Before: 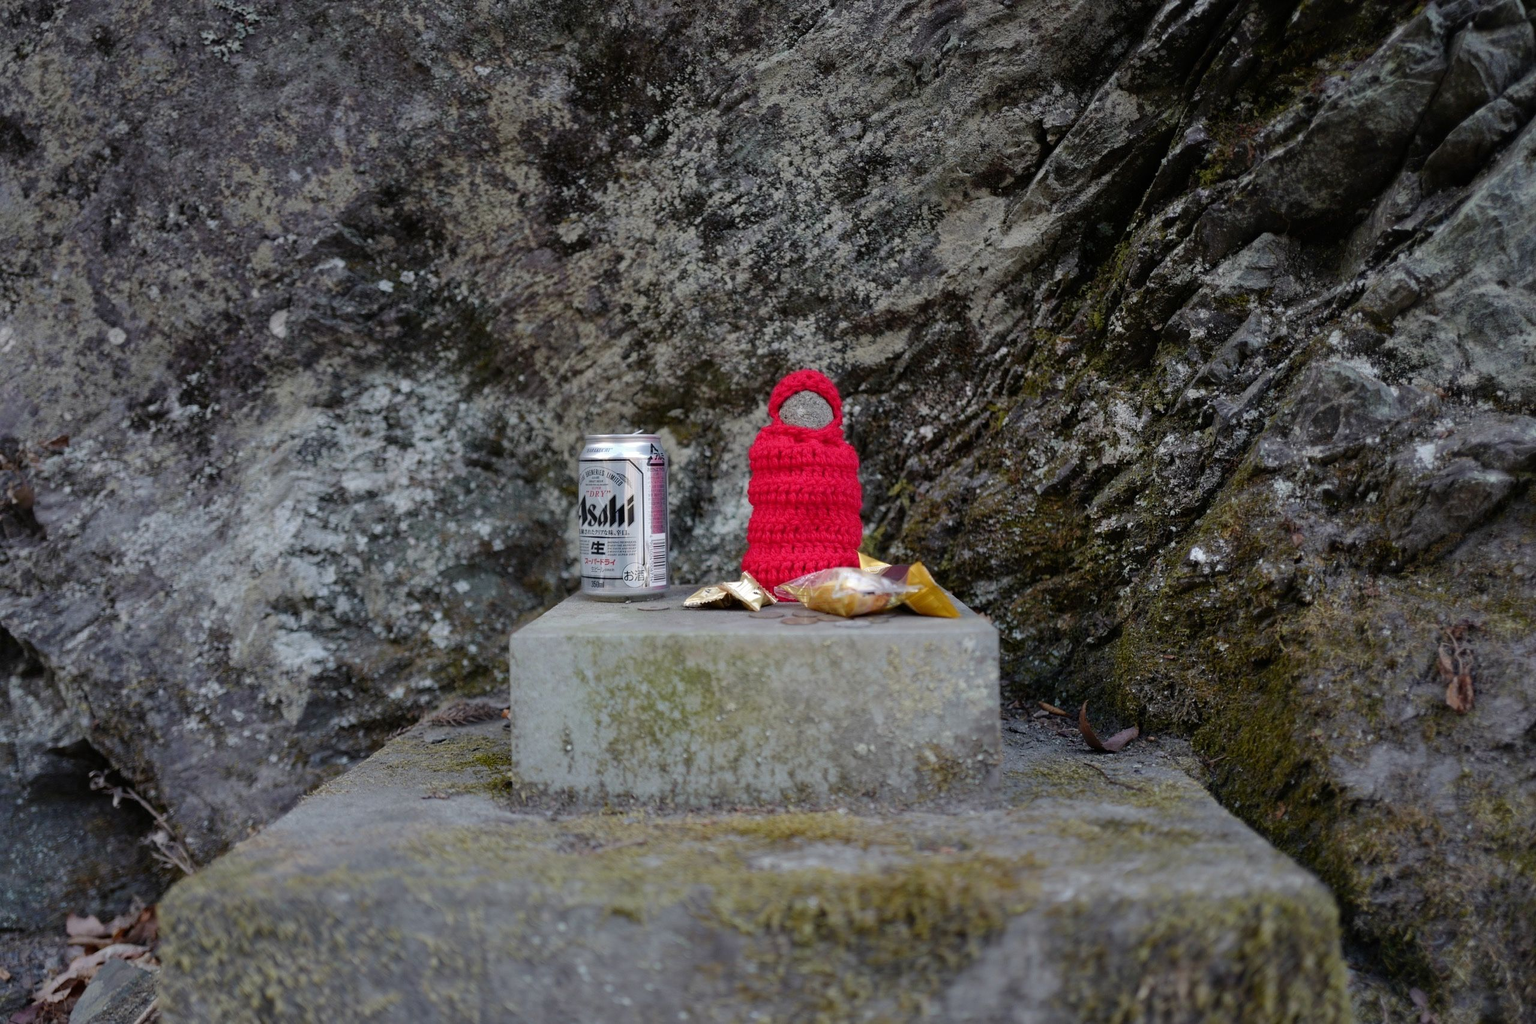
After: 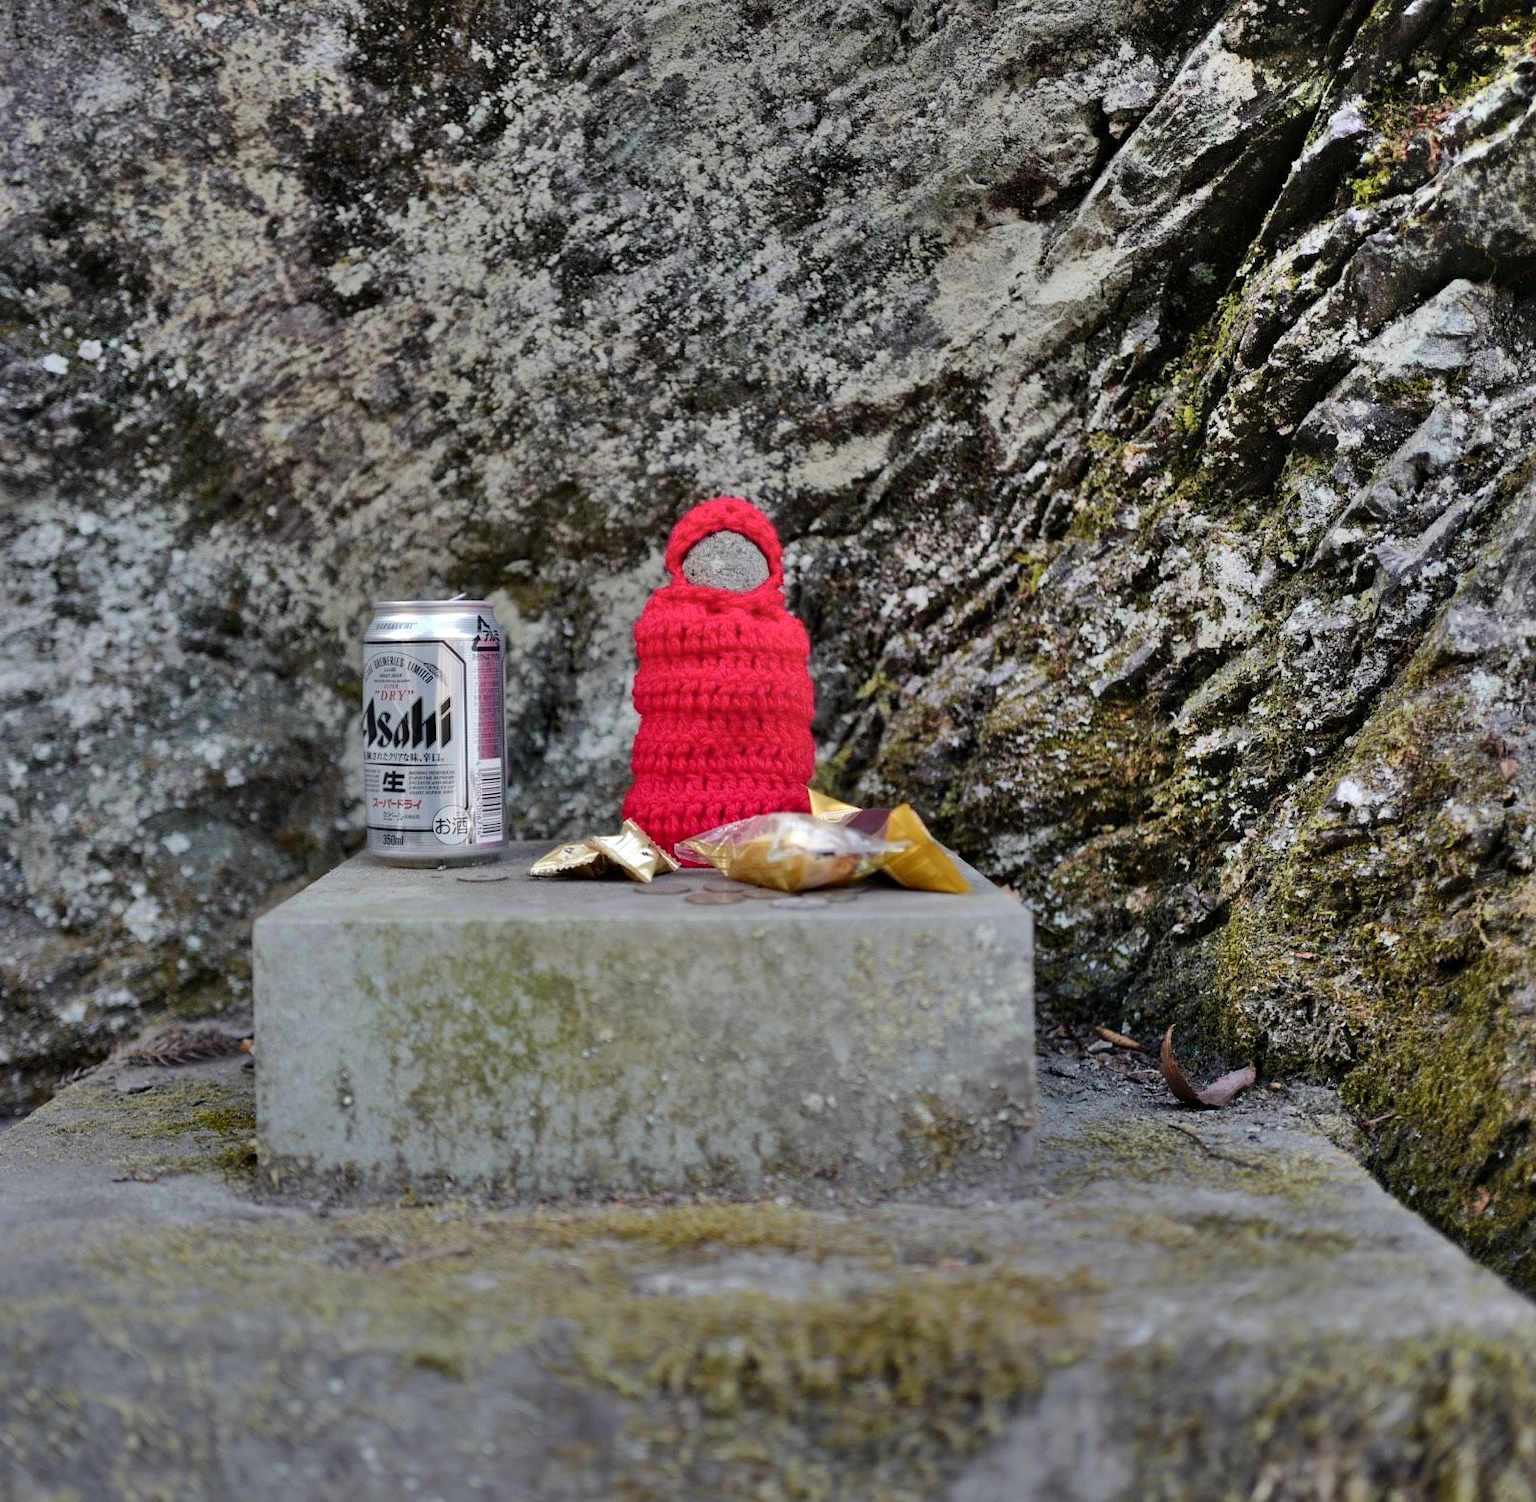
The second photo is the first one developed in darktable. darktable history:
shadows and highlights: shadows 74.4, highlights -24.23, soften with gaussian
crop and rotate: left 22.877%, top 5.647%, right 14.383%, bottom 2.282%
local contrast: mode bilateral grid, contrast 28, coarseness 16, detail 115%, midtone range 0.2
